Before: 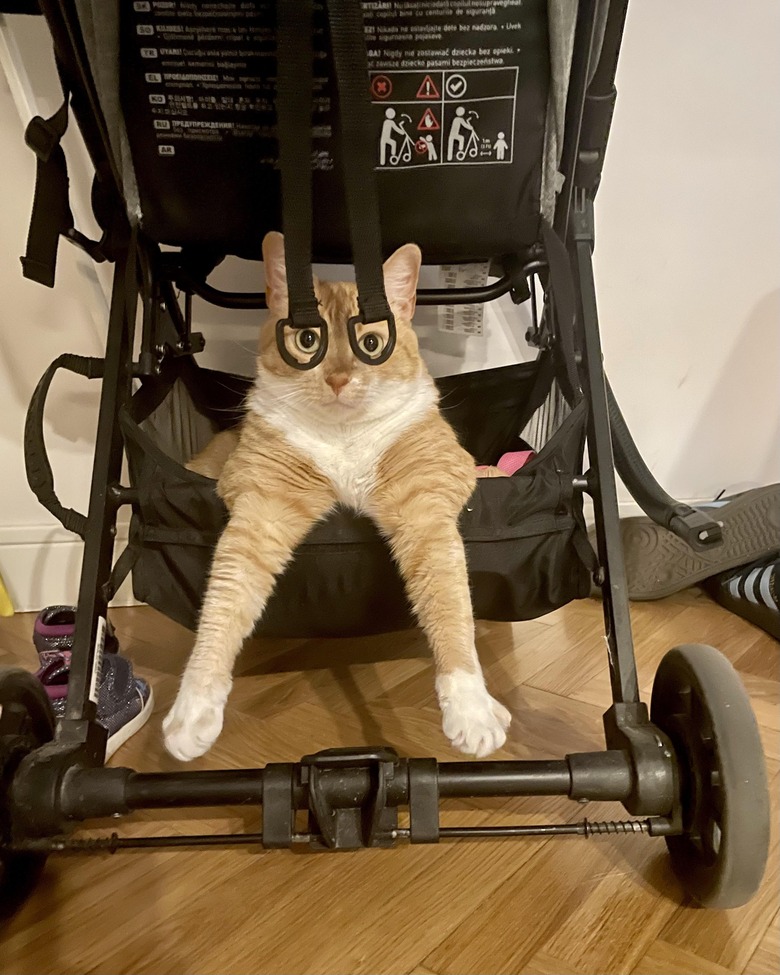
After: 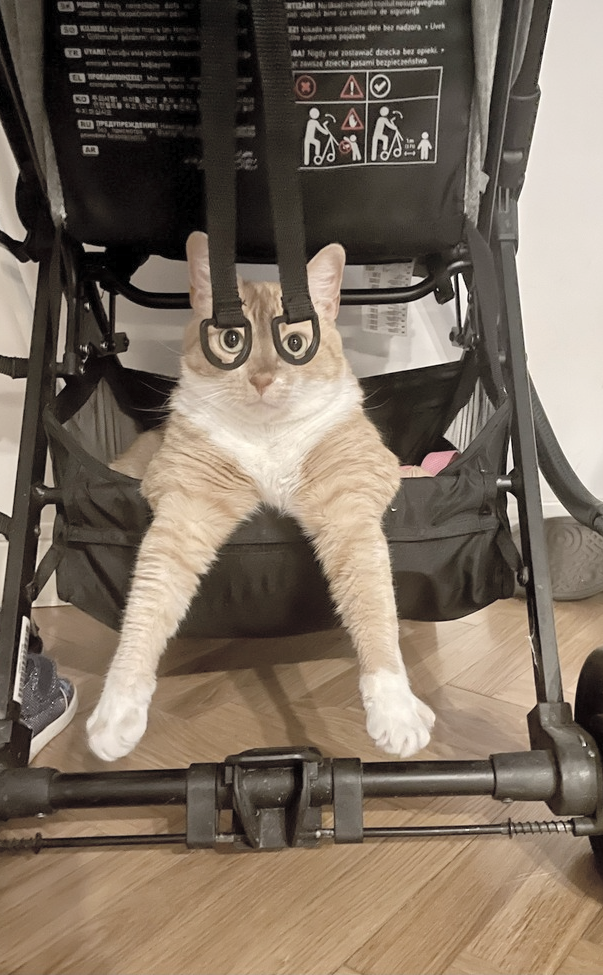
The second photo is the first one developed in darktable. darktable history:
crop: left 9.857%, right 12.825%
contrast brightness saturation: brightness 0.18, saturation -0.518
